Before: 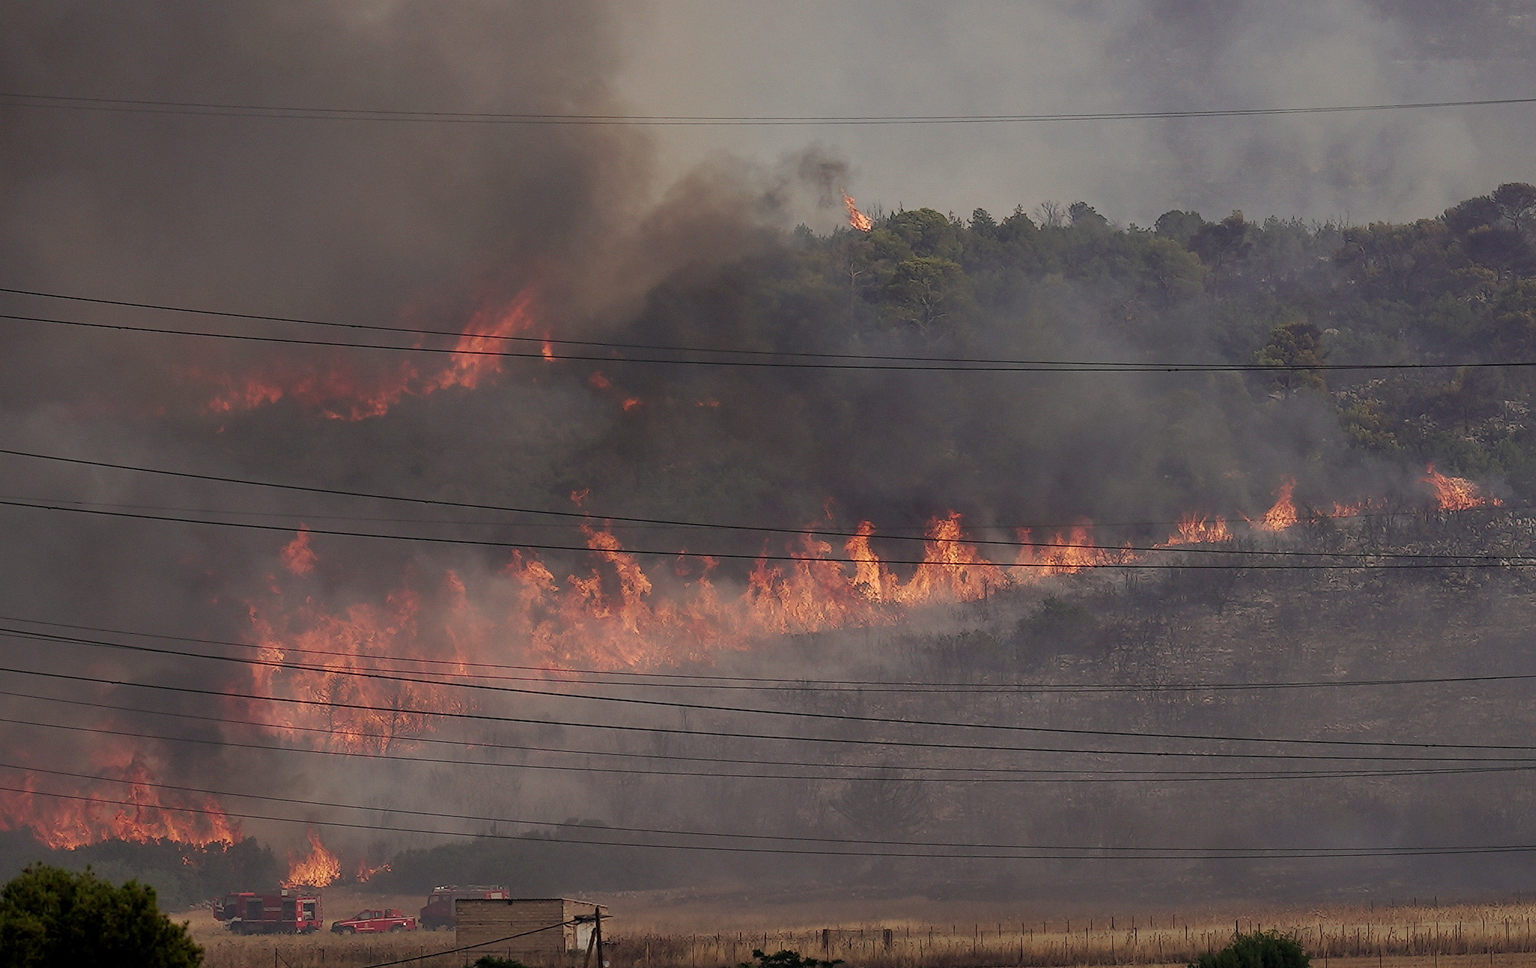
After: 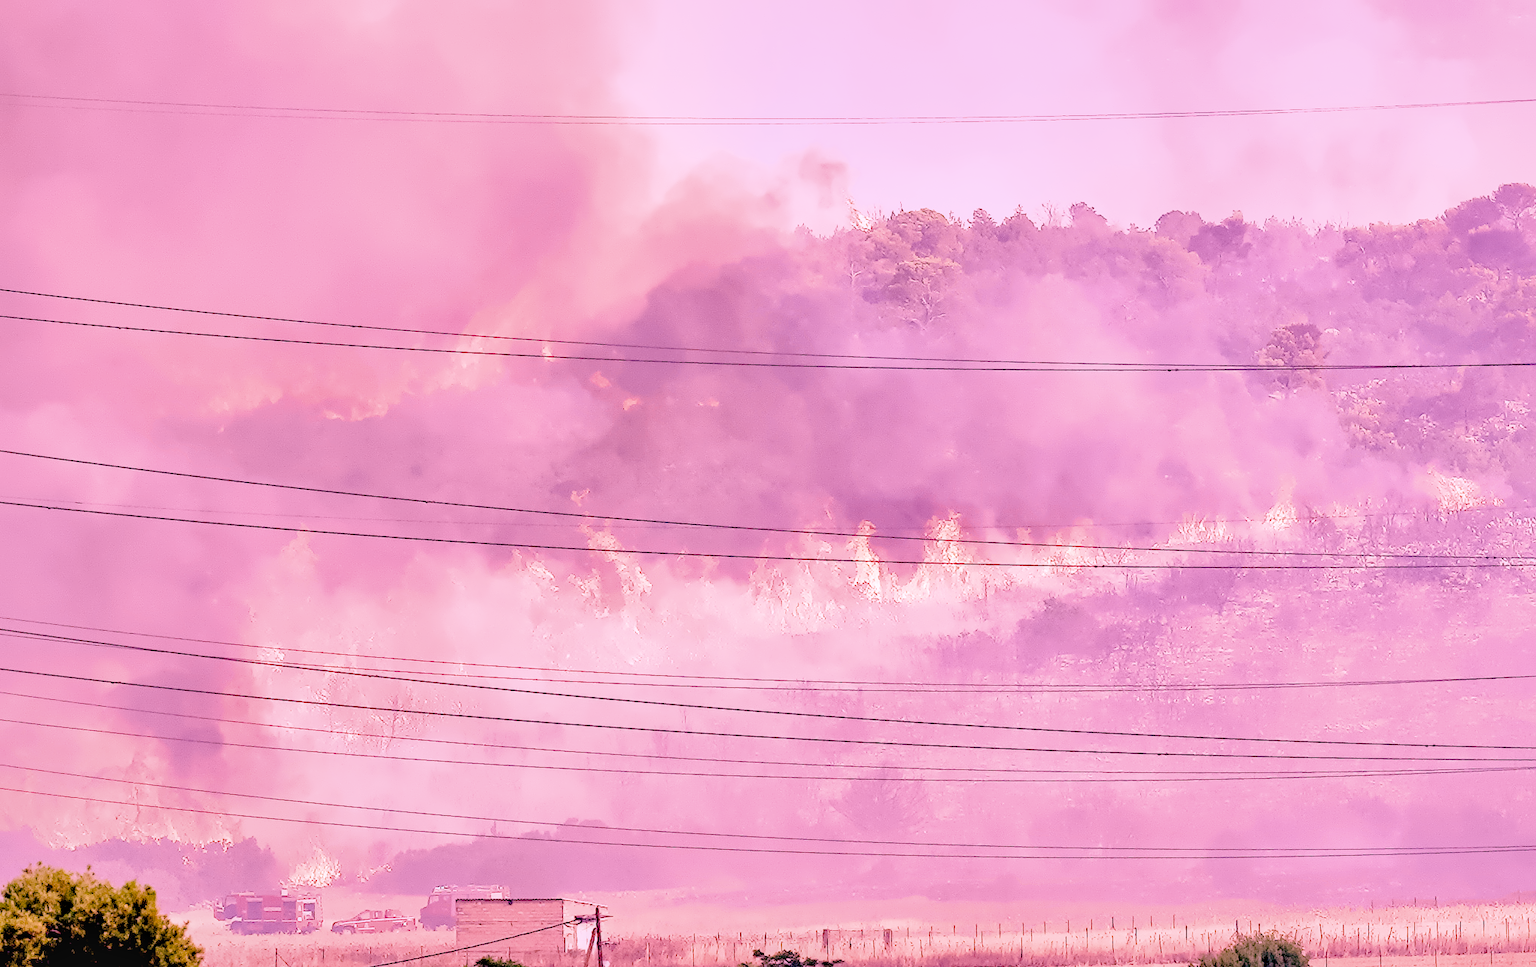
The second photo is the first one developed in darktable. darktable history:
local contrast: on, module defaults
color calibration: illuminant as shot in camera, x 0.358, y 0.373, temperature 4628.91 K
denoise (profiled): preserve shadows 1.52, scattering 0.002, a [-1, 0, 0], compensate highlight preservation false
exposure: black level correction 0, exposure 1.1 EV, compensate exposure bias true, compensate highlight preservation false
filmic rgb: black relative exposure -7.65 EV, white relative exposure 4.56 EV, hardness 3.61, contrast 1.05
haze removal: compatibility mode true, adaptive false
highlight reconstruction: on, module defaults
hot pixels: on, module defaults
lens correction: scale 1, crop 1, focal 16, aperture 5.6, distance 1000, camera "Canon EOS RP", lens "Canon RF 16mm F2.8 STM"
shadows and highlights: on, module defaults
white balance: red 2.229, blue 1.46
velvia: on, module defaults
tone equalizer "contrast tone curve: soft": -8 EV -0.417 EV, -7 EV -0.389 EV, -6 EV -0.333 EV, -5 EV -0.222 EV, -3 EV 0.222 EV, -2 EV 0.333 EV, -1 EV 0.389 EV, +0 EV 0.417 EV, edges refinement/feathering 500, mask exposure compensation -1.57 EV, preserve details no
contrast equalizer "clarity": octaves 7, y [[0.6 ×6], [0.55 ×6], [0 ×6], [0 ×6], [0 ×6]]
color balance rgb "basic colorfulness: vibrant colors": perceptual saturation grading › global saturation 20%, perceptual saturation grading › highlights -25%, perceptual saturation grading › shadows 50%
